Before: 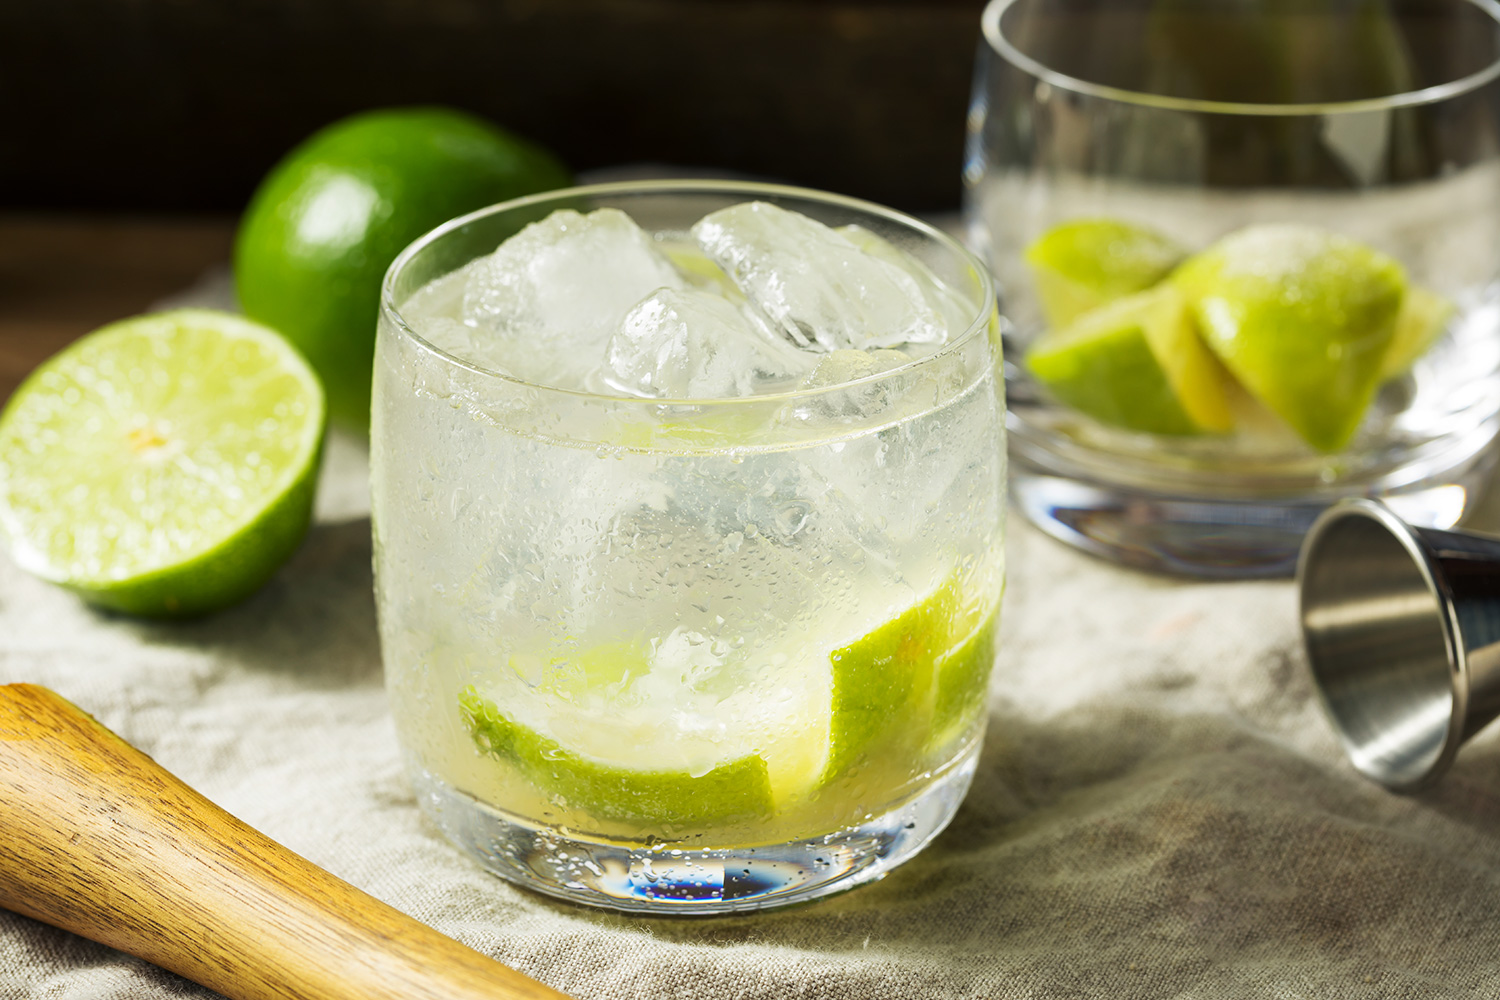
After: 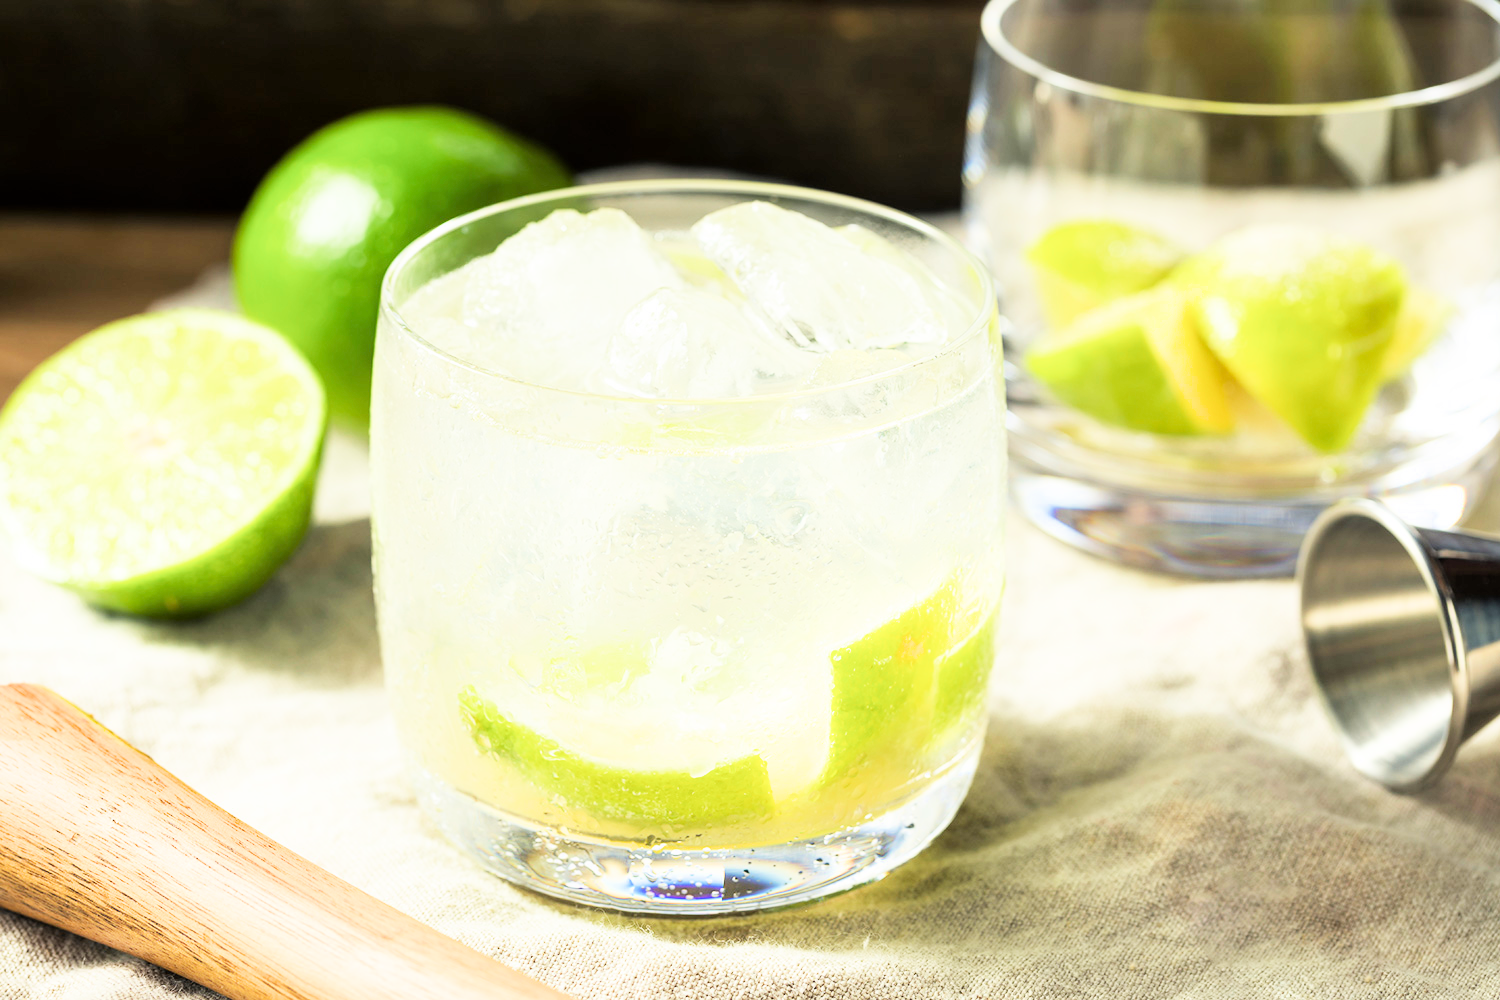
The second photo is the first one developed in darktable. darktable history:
exposure: exposure 2 EV, compensate exposure bias true, compensate highlight preservation false
filmic rgb: black relative exposure -7.65 EV, white relative exposure 4.56 EV, hardness 3.61, contrast 1.106
